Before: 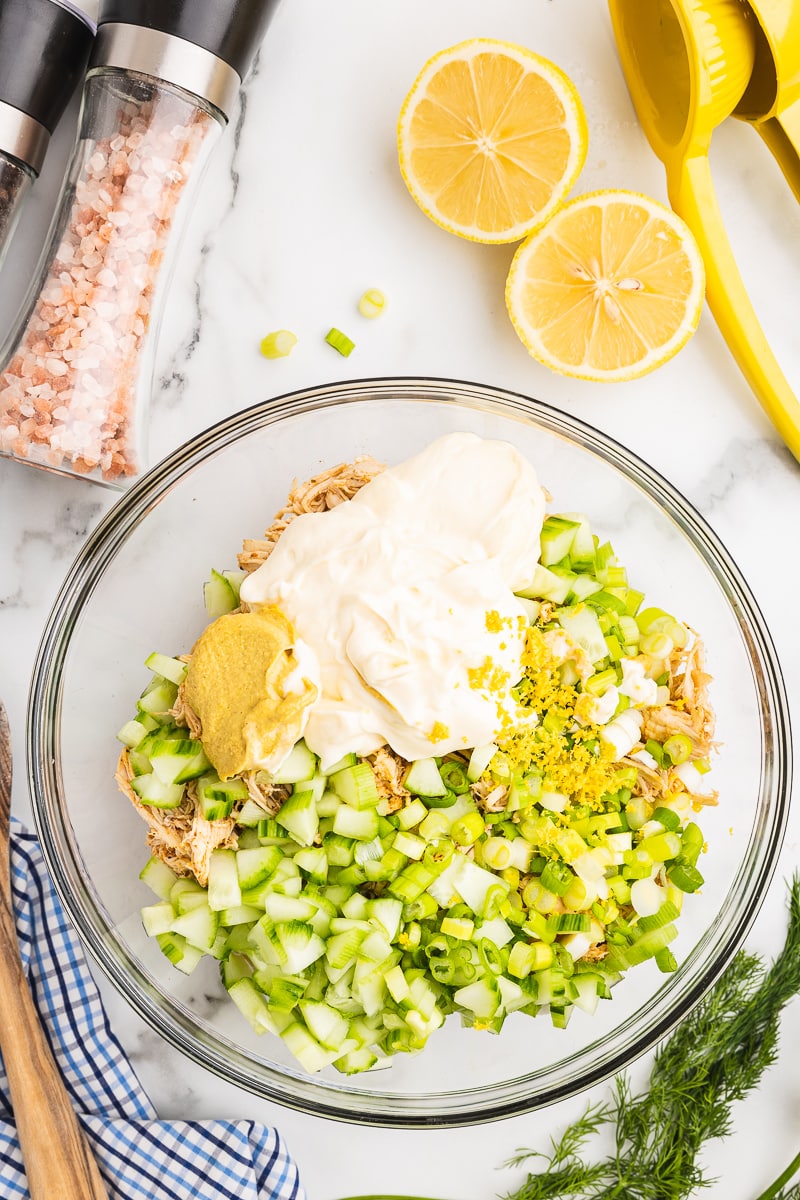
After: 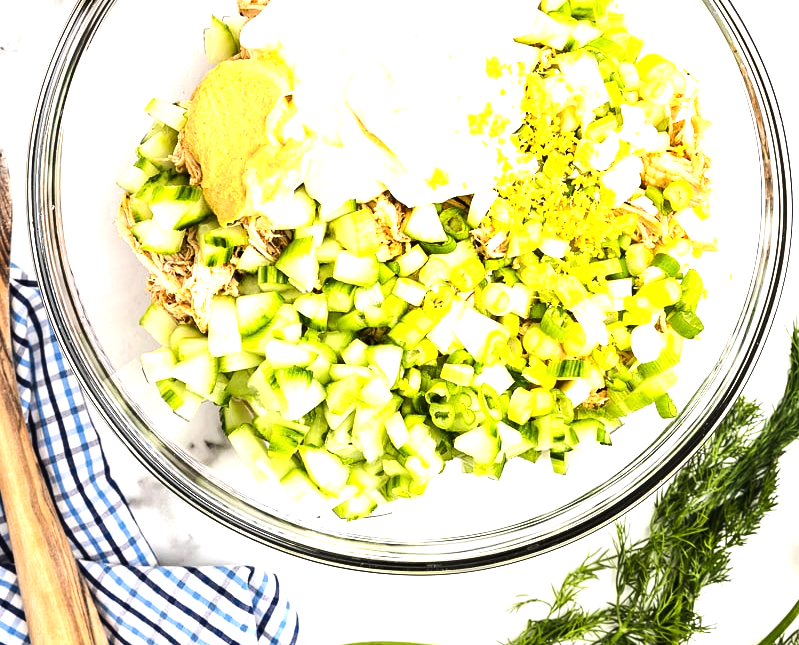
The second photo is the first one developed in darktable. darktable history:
tone equalizer: -8 EV -1.08 EV, -7 EV -1.01 EV, -6 EV -0.867 EV, -5 EV -0.578 EV, -3 EV 0.578 EV, -2 EV 0.867 EV, -1 EV 1.01 EV, +0 EV 1.08 EV, edges refinement/feathering 500, mask exposure compensation -1.57 EV, preserve details no
crop and rotate: top 46.237%
